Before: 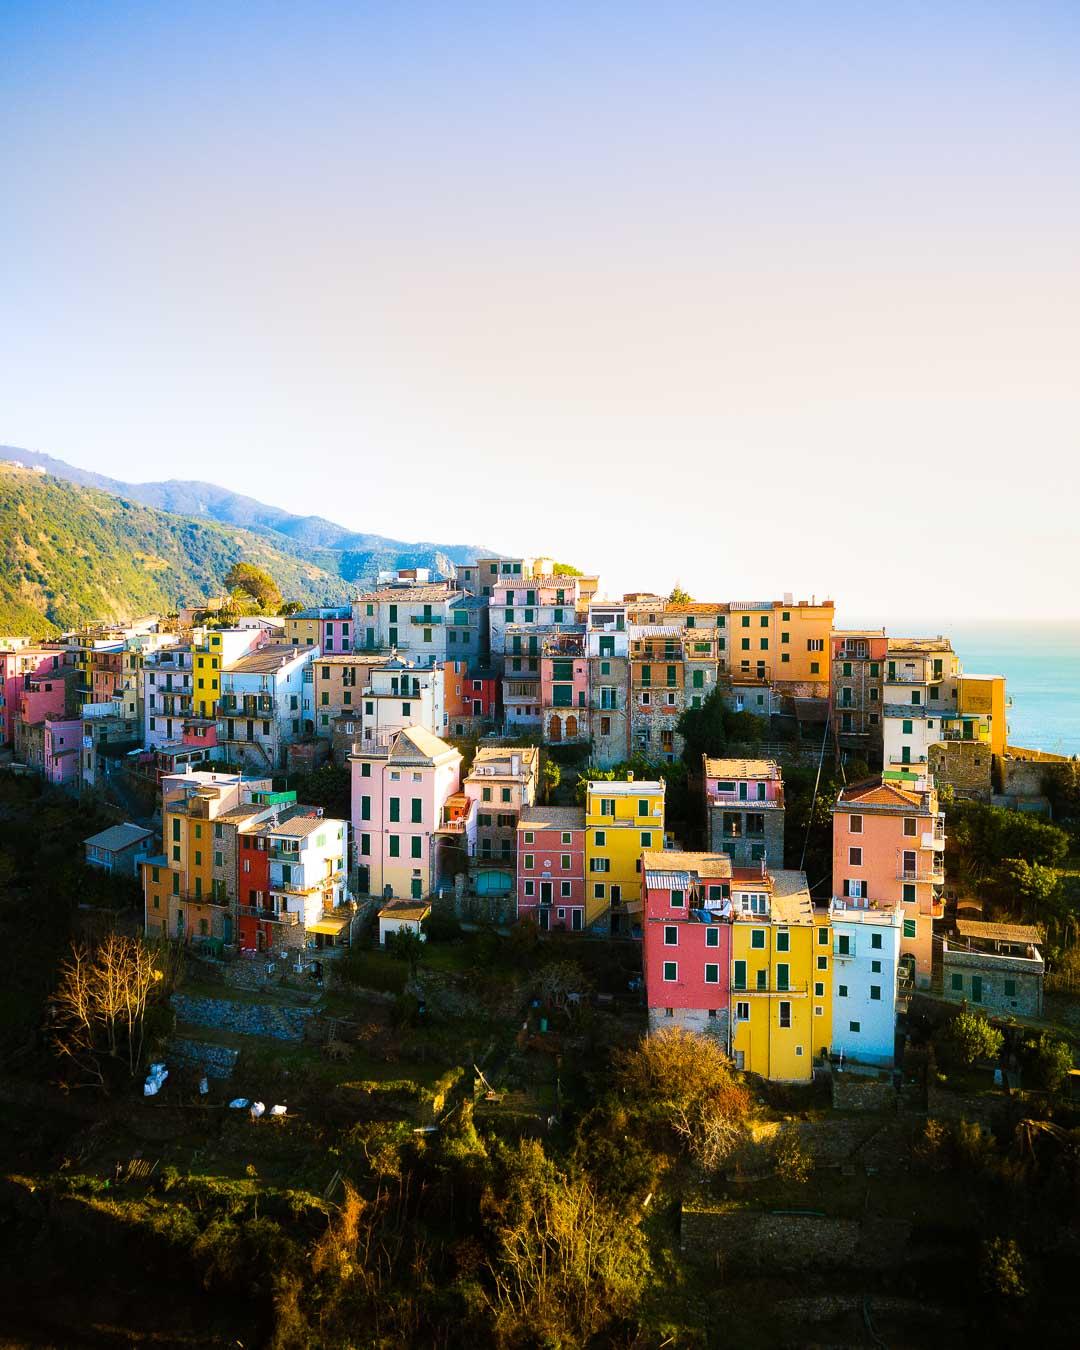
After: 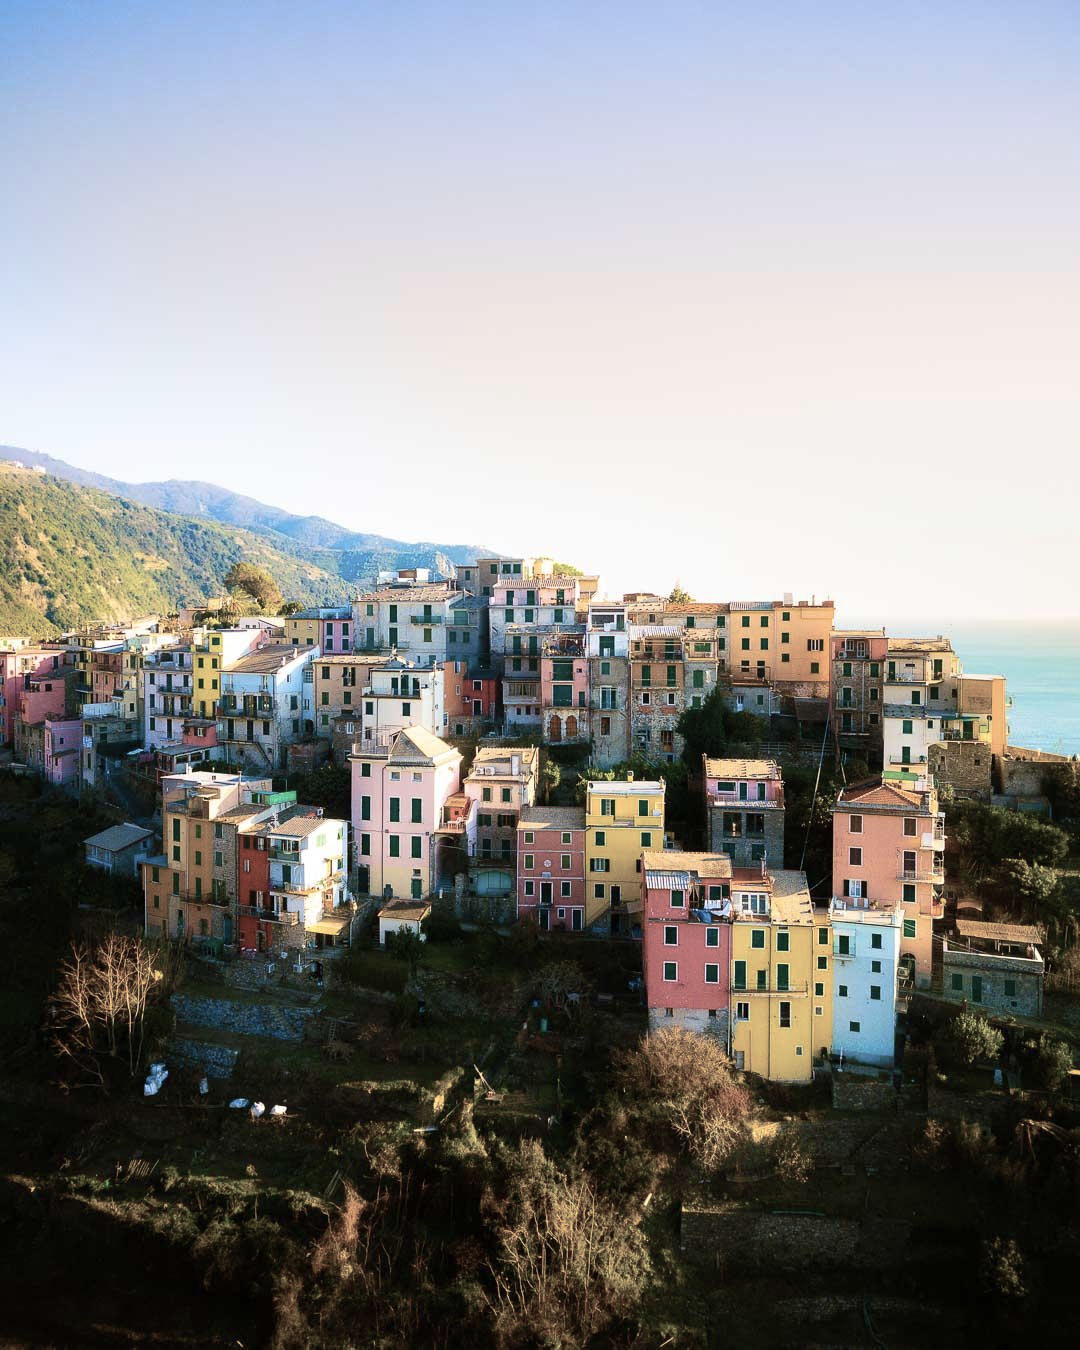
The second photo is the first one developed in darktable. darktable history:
color balance rgb: perceptual saturation grading › global saturation -29.262%, perceptual saturation grading › highlights -21.021%, perceptual saturation grading › mid-tones -23.541%, perceptual saturation grading › shadows -23.242%, global vibrance 50.596%
